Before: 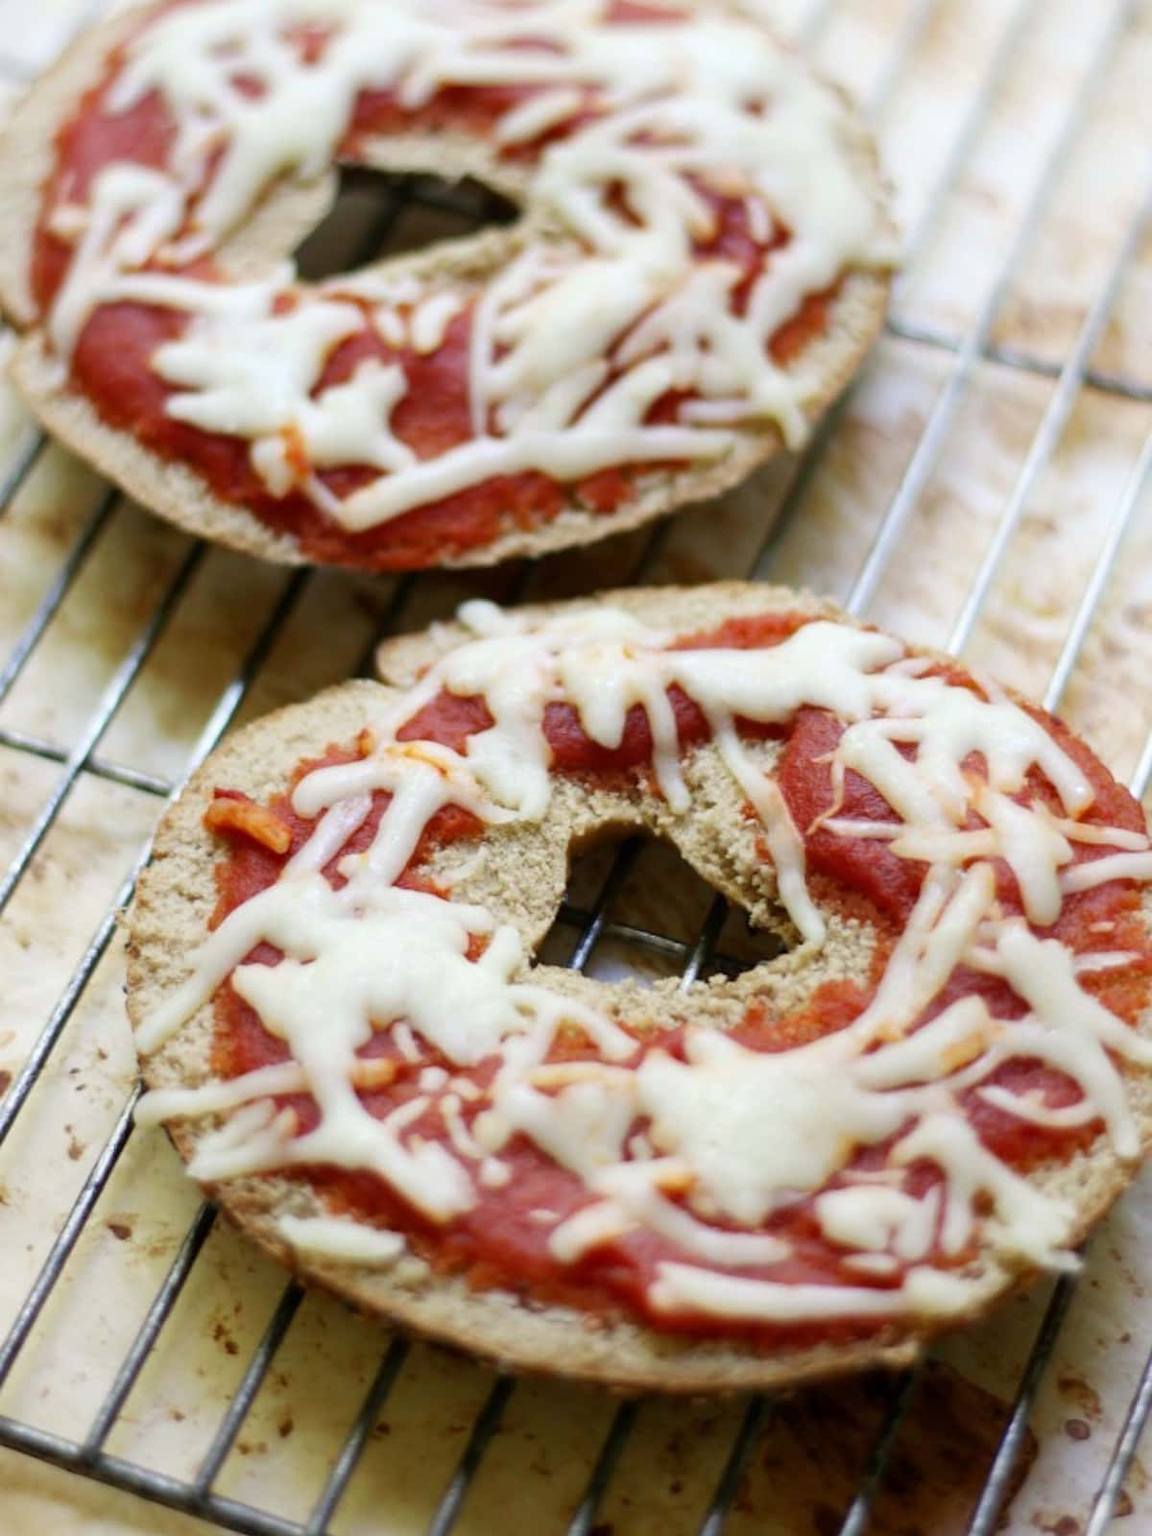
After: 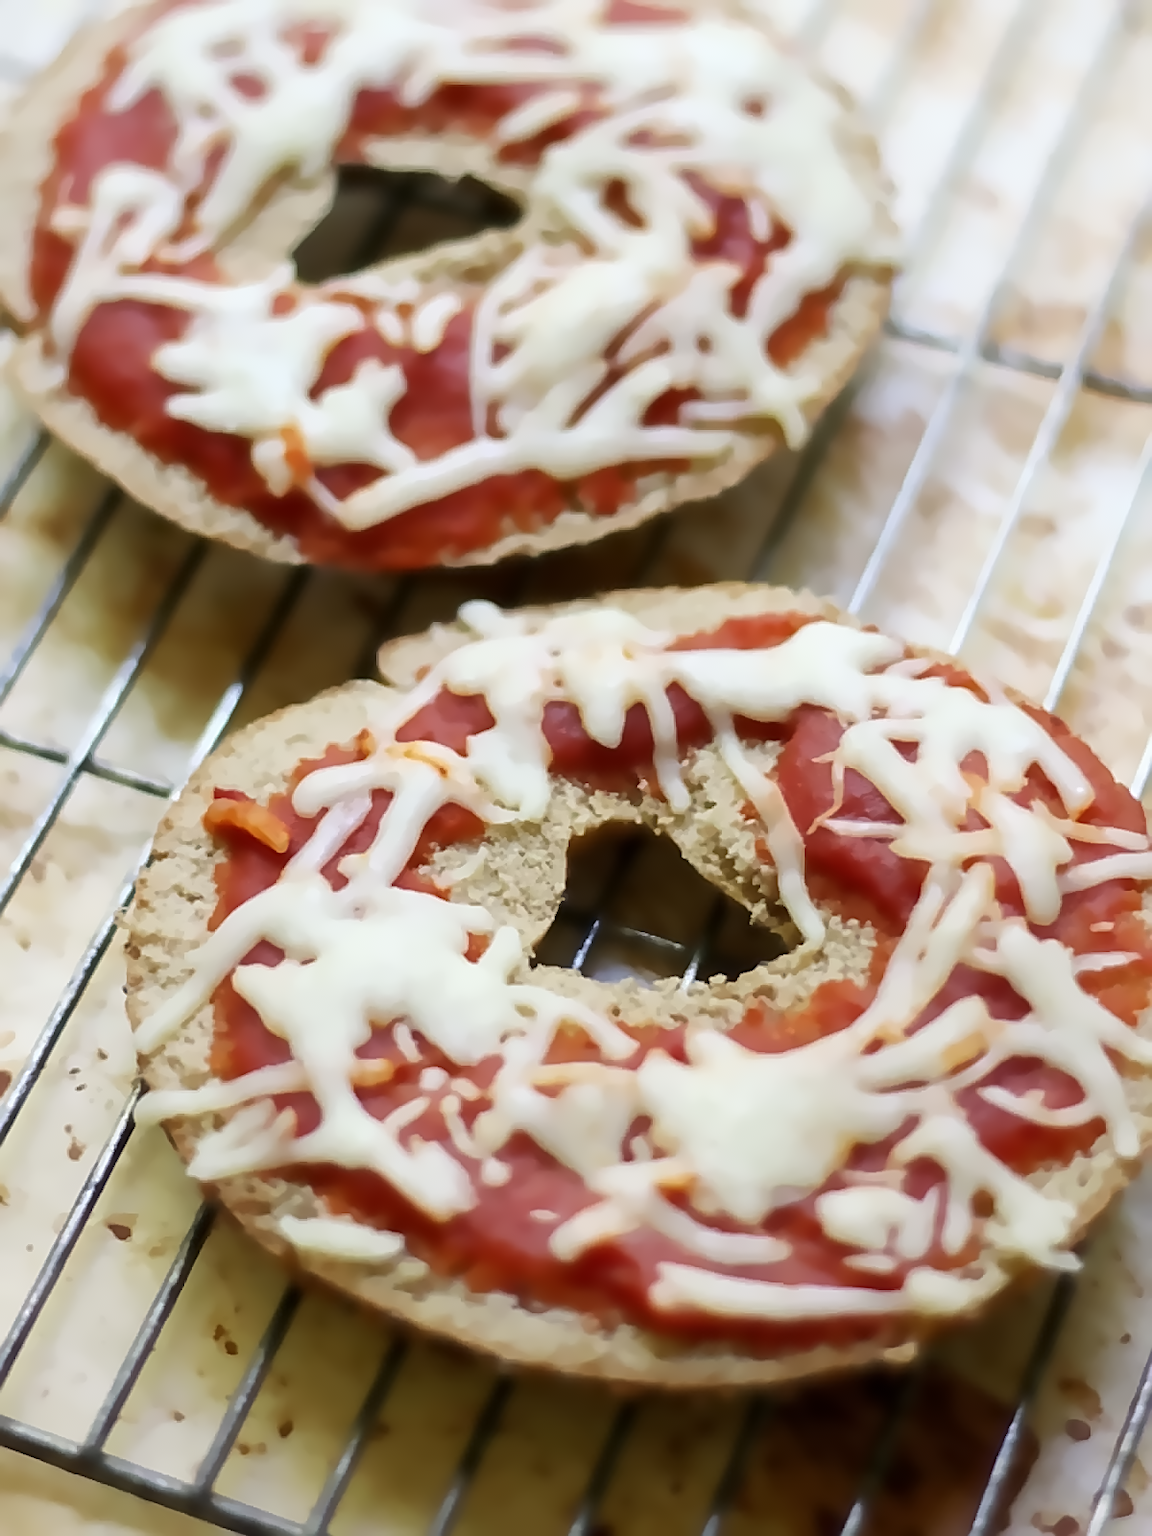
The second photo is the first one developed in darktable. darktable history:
astrophoto denoise: patch size 4, strength 100%, luma 25% | blend: blend mode average, opacity 100%; mask: uniform (no mask)
sharpen: on, module defaults
contrast equalizer: octaves 7, y [[0.5, 0.502, 0.506, 0.511, 0.52, 0.537], [0.5 ×6], [0.505, 0.509, 0.518, 0.534, 0.553, 0.561], [0 ×6], [0 ×6]]
denoise (profiled) "2": strength 0.5, central pixel weight 0, a [-1, 0, 0], y [[0, 0, 0.5 ×5] ×4, [0.5 ×7], [0.5 ×7]], fix various bugs in algorithm false, upgrade profiled transform false, color mode RGB, compensate highlight preservation false | blend: blend mode average, opacity 25%; mask: uniform (no mask)
denoise (profiled) #2: patch size 4, central pixel weight 0, a [-1, 0, 0], y [[0, 0, 0.5 ×5] ×4, [0.5 ×7], [0.5 ×7]], fix various bugs in algorithm false, upgrade profiled transform false, color mode RGB, compensate highlight preservation false | blend: blend mode HSV color, opacity 50%; mask: uniform (no mask)
denoise (profiled) "1": patch size 4, central pixel weight 0, a [-1, 0, 0], mode non-local means, y [[0, 0, 0.5 ×5] ×4, [0.5 ×7], [0.5 ×7]], fix various bugs in algorithm false, upgrade profiled transform false, color mode RGB, compensate highlight preservation false | blend: blend mode HSV value, opacity 20%; mask: uniform (no mask)
surface blur "1": radius 9, red 0.1, green 0.05, blue 0.1 | blend: blend mode HSV color, opacity 50%; mask: uniform (no mask)
surface blur "2": radius 5, red 0.1, green 0.05, blue 0.1 | blend: blend mode average, opacity 25%; mask: uniform (no mask)
